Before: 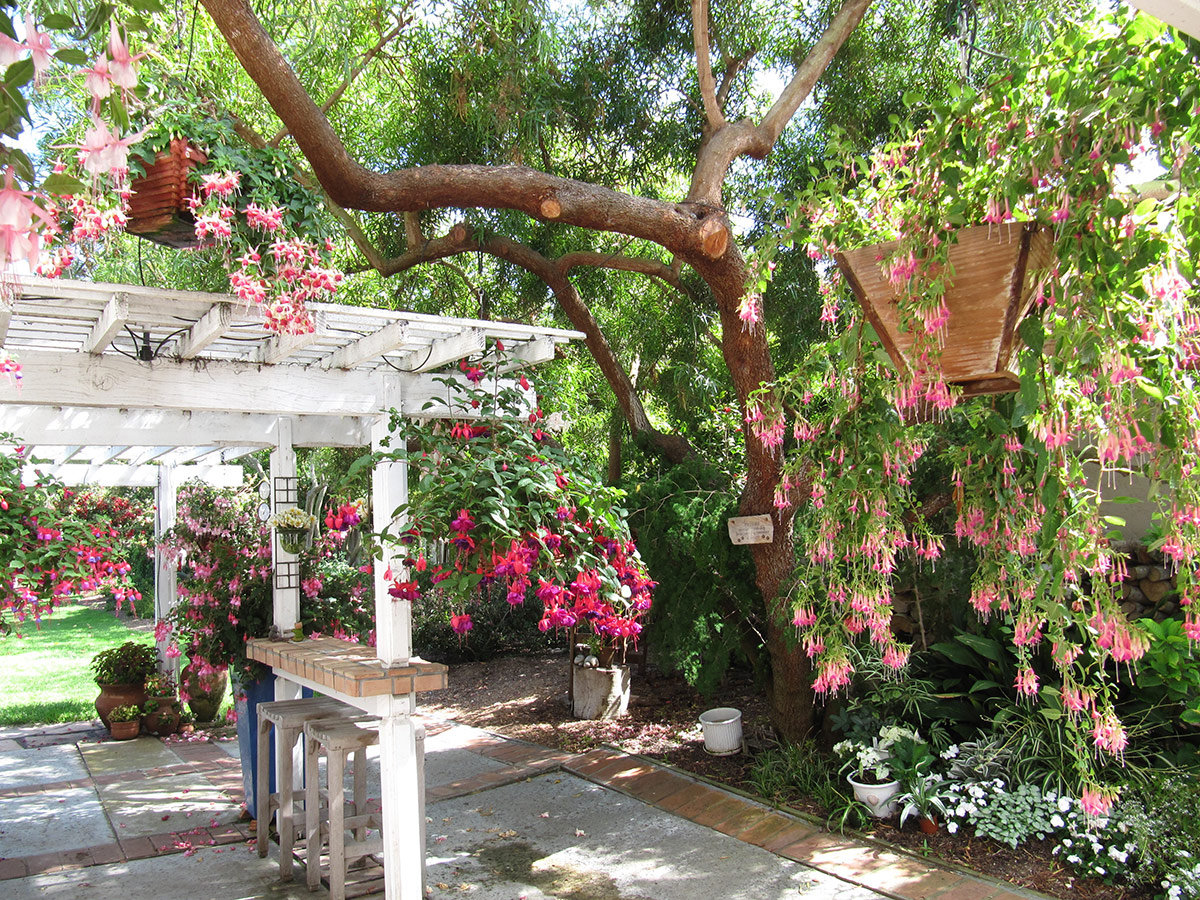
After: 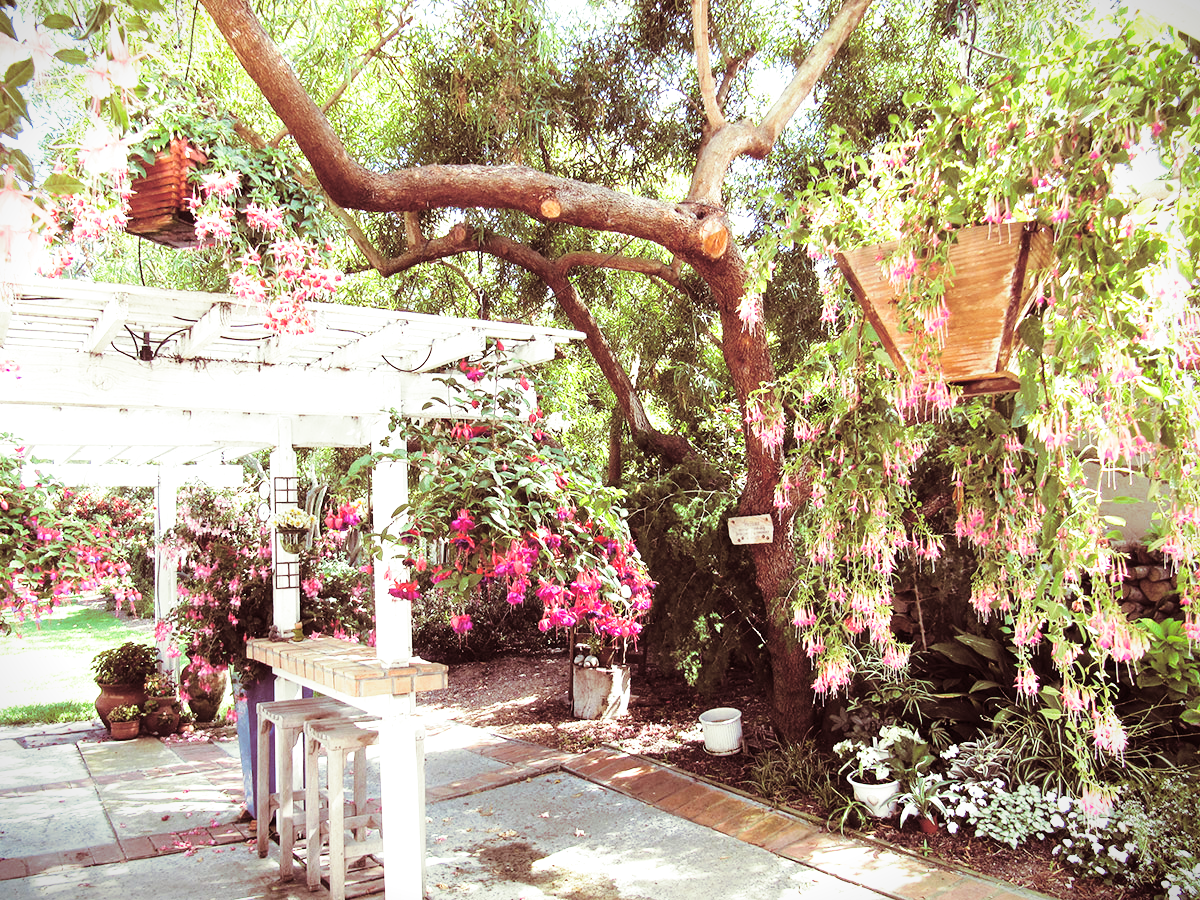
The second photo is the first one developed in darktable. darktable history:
exposure: black level correction 0, exposure 0.5 EV, compensate highlight preservation false
base curve: curves: ch0 [(0, 0) (0.028, 0.03) (0.121, 0.232) (0.46, 0.748) (0.859, 0.968) (1, 1)], preserve colors none
vignetting: fall-off start 97.23%, saturation -0.024, center (-0.033, -0.042), width/height ratio 1.179, unbound false
split-toning: compress 20%
